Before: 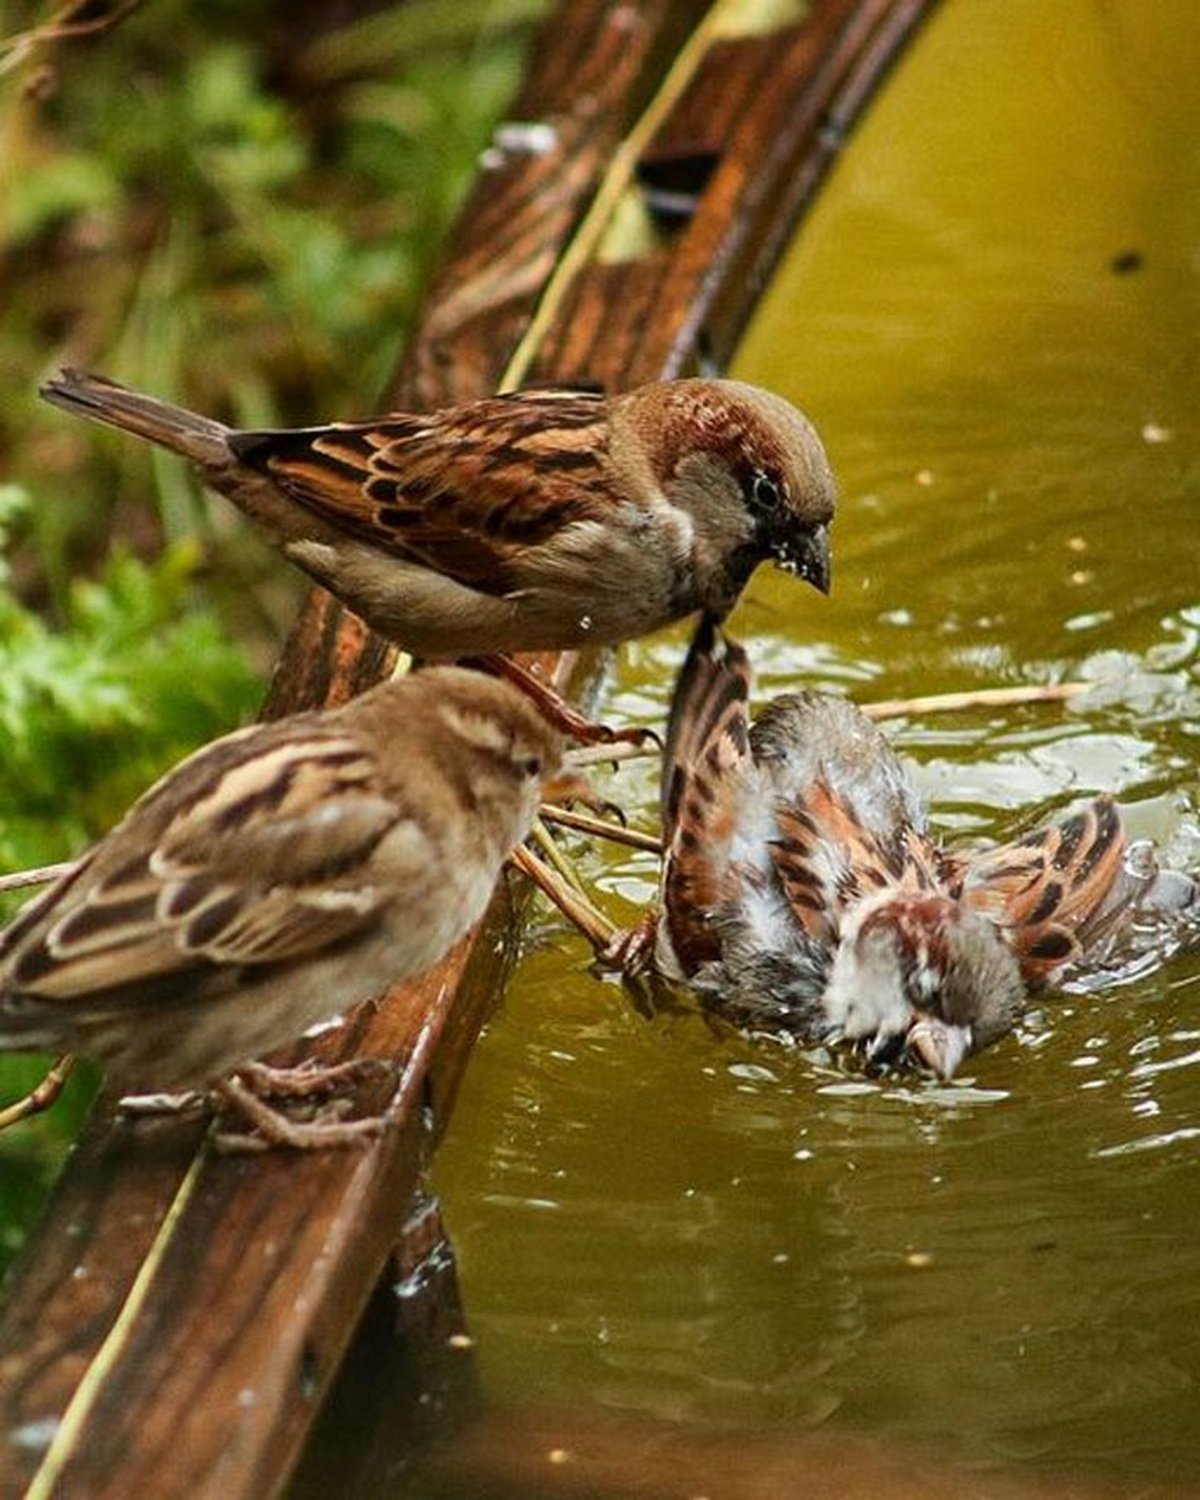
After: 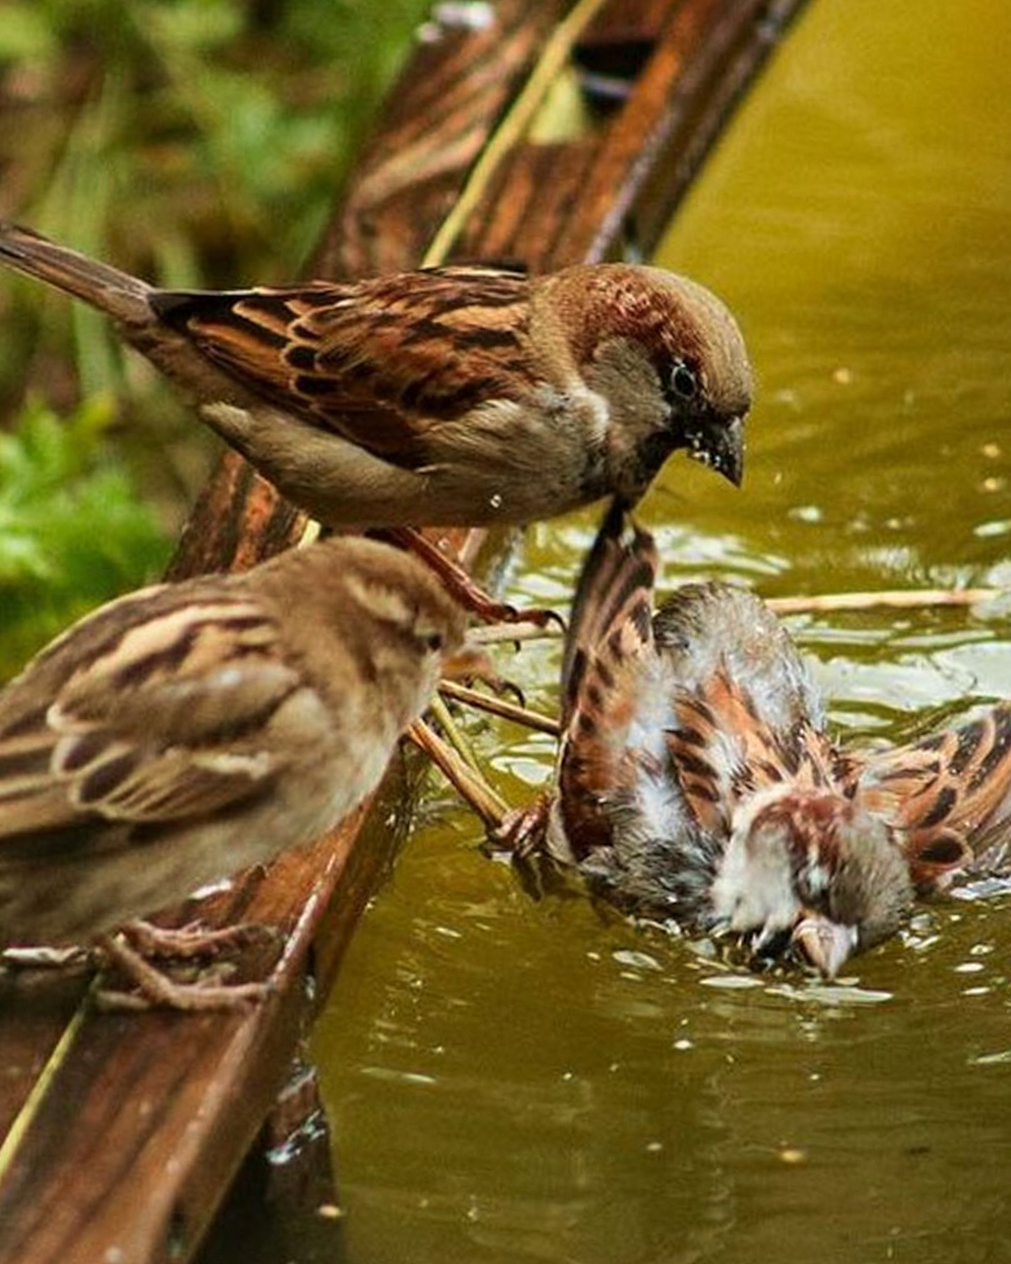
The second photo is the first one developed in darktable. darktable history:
crop and rotate: angle -3.27°, left 5.211%, top 5.211%, right 4.607%, bottom 4.607%
velvia: on, module defaults
